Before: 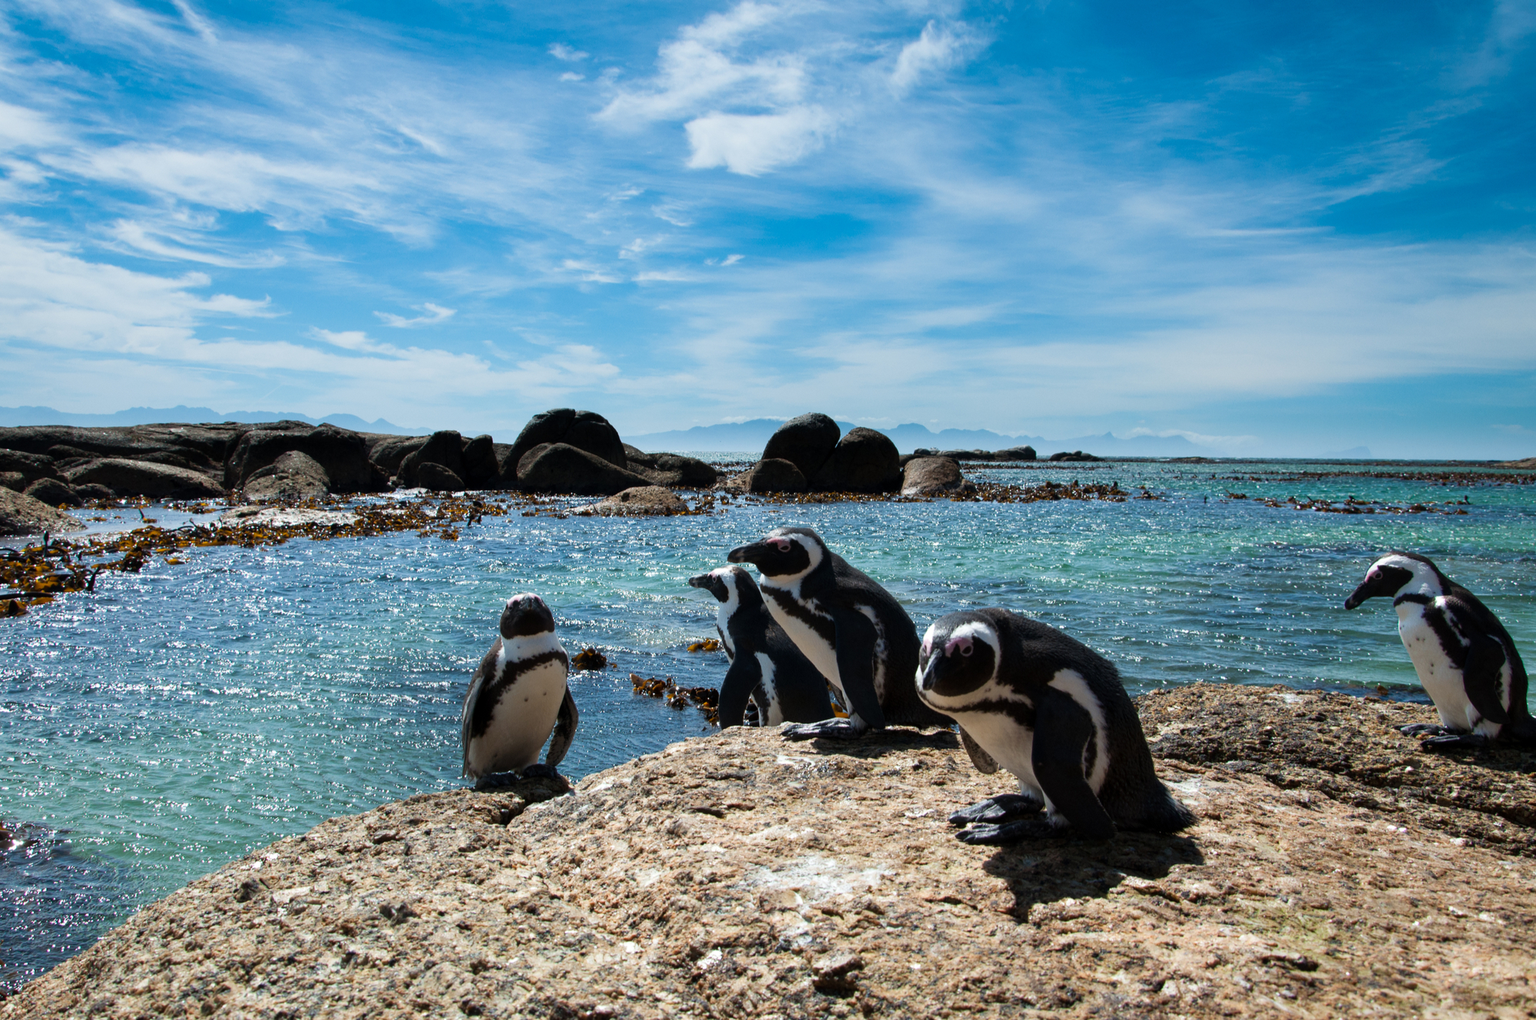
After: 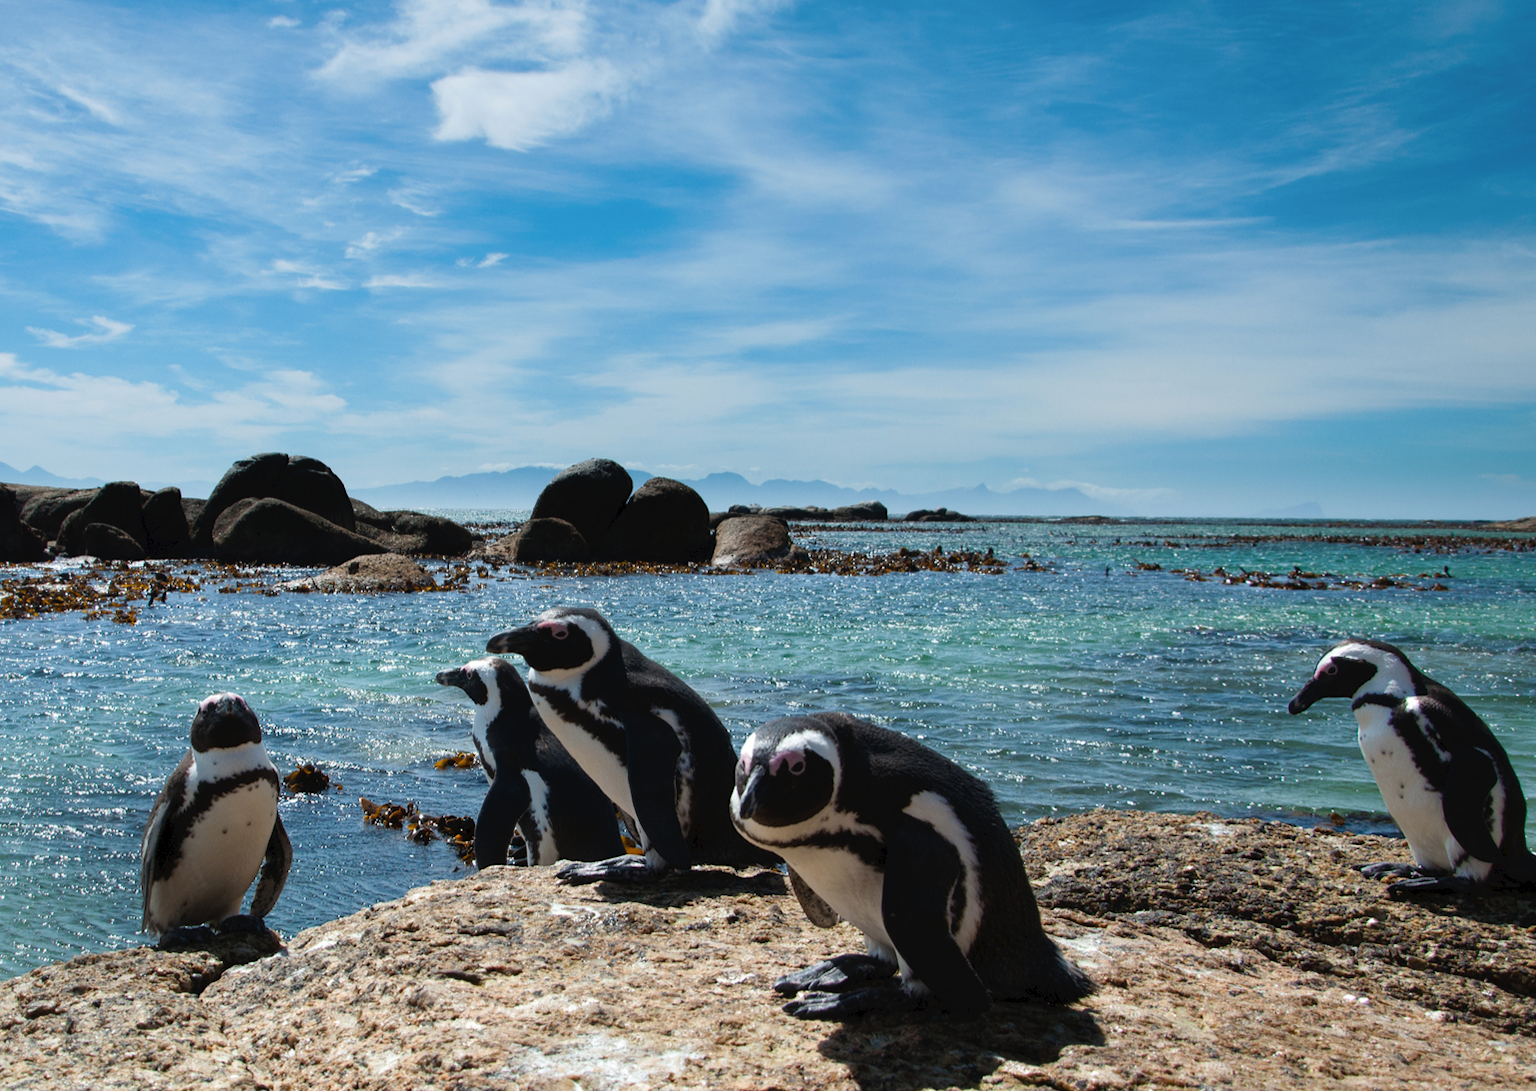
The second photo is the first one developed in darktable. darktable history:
tone curve: curves: ch0 [(0, 0) (0.003, 0.032) (0.011, 0.034) (0.025, 0.039) (0.044, 0.055) (0.069, 0.078) (0.1, 0.111) (0.136, 0.147) (0.177, 0.191) (0.224, 0.238) (0.277, 0.291) (0.335, 0.35) (0.399, 0.41) (0.468, 0.48) (0.543, 0.547) (0.623, 0.621) (0.709, 0.699) (0.801, 0.789) (0.898, 0.884) (1, 1)], preserve colors none
crop: left 23.028%, top 5.901%, bottom 11.686%
